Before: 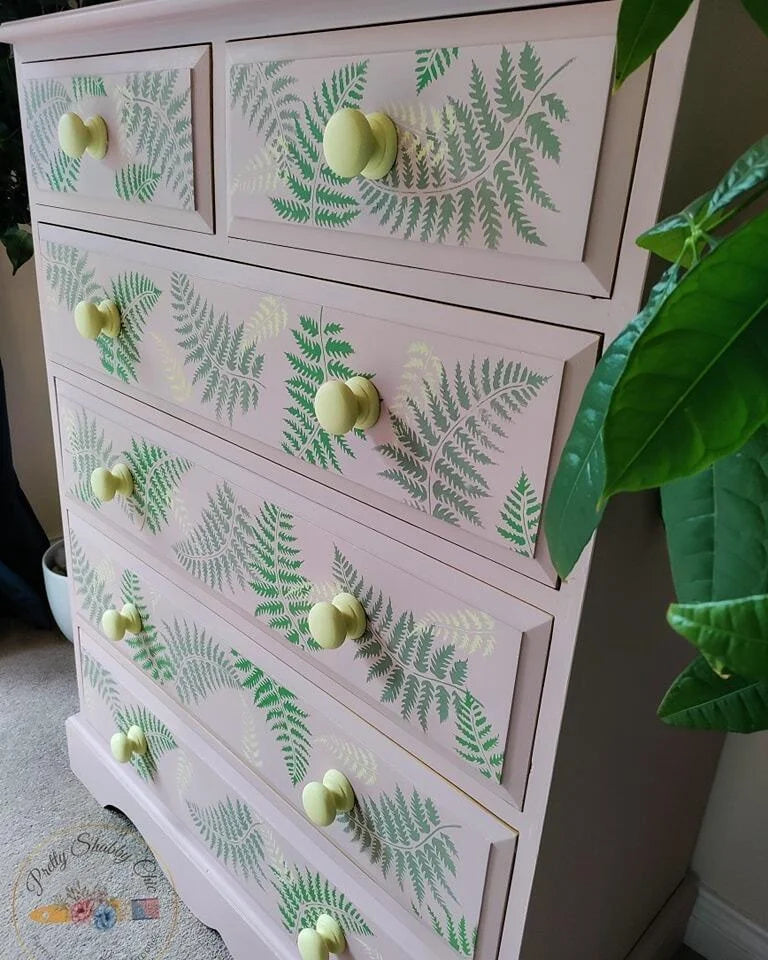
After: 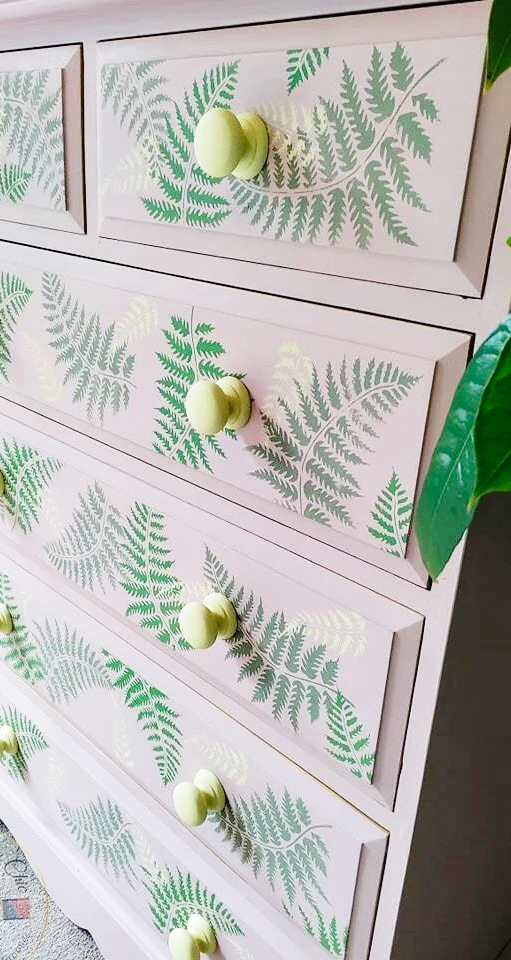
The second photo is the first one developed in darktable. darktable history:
shadows and highlights: radius 331.84, shadows 53.55, highlights -100, compress 94.63%, highlights color adjustment 73.23%, soften with gaussian
crop: left 16.899%, right 16.556%
base curve: curves: ch0 [(0, 0) (0.028, 0.03) (0.121, 0.232) (0.46, 0.748) (0.859, 0.968) (1, 1)], preserve colors none
